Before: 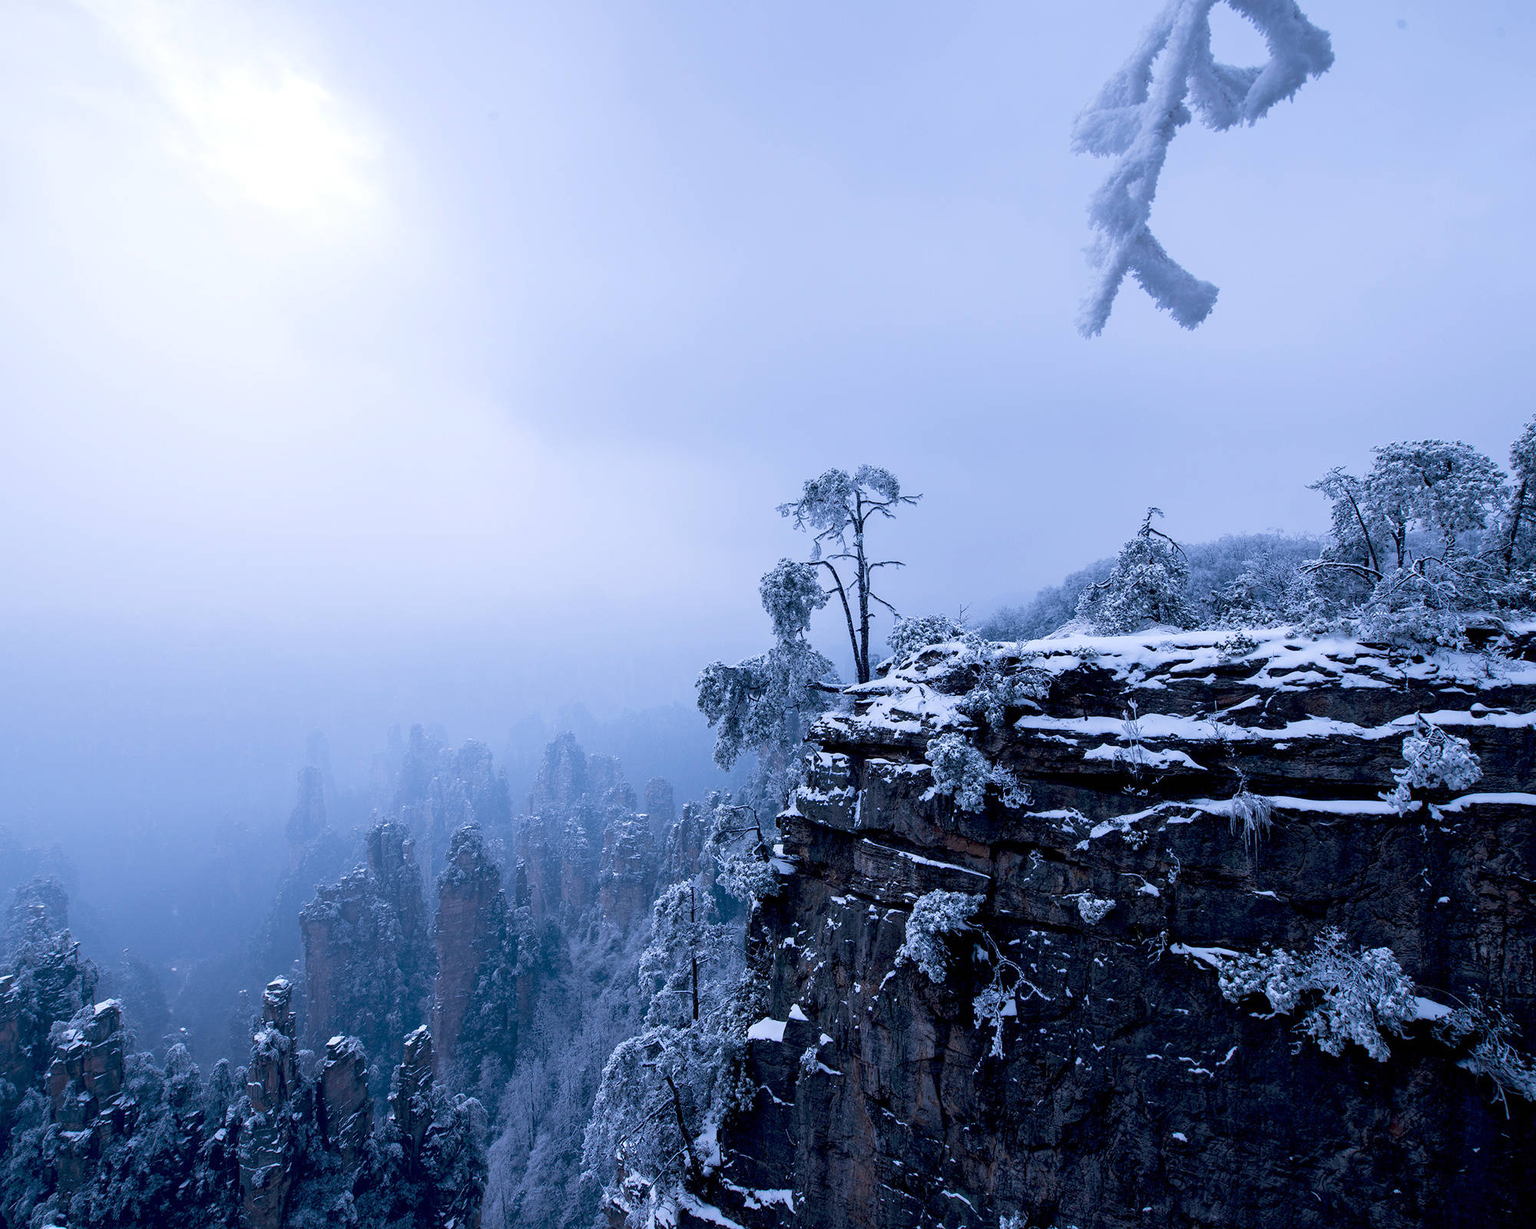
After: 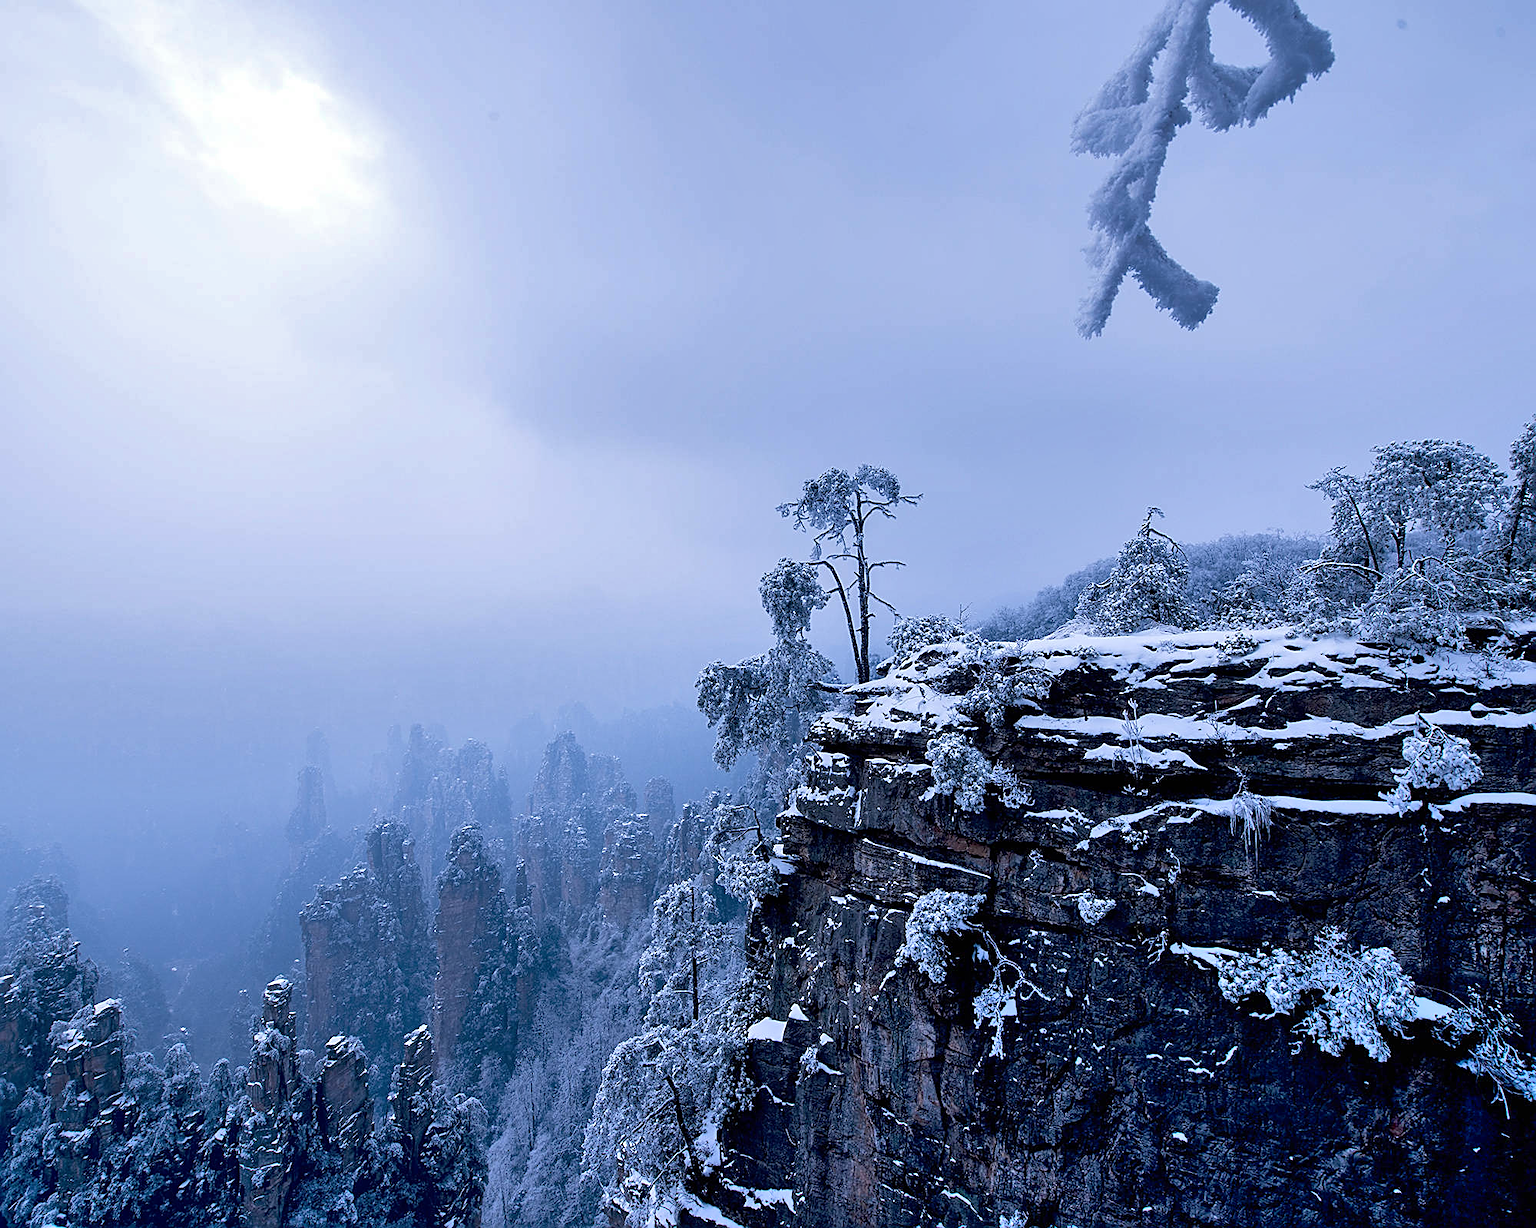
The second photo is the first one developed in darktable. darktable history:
sharpen: amount 0.747
shadows and highlights: radius 135.08, soften with gaussian
